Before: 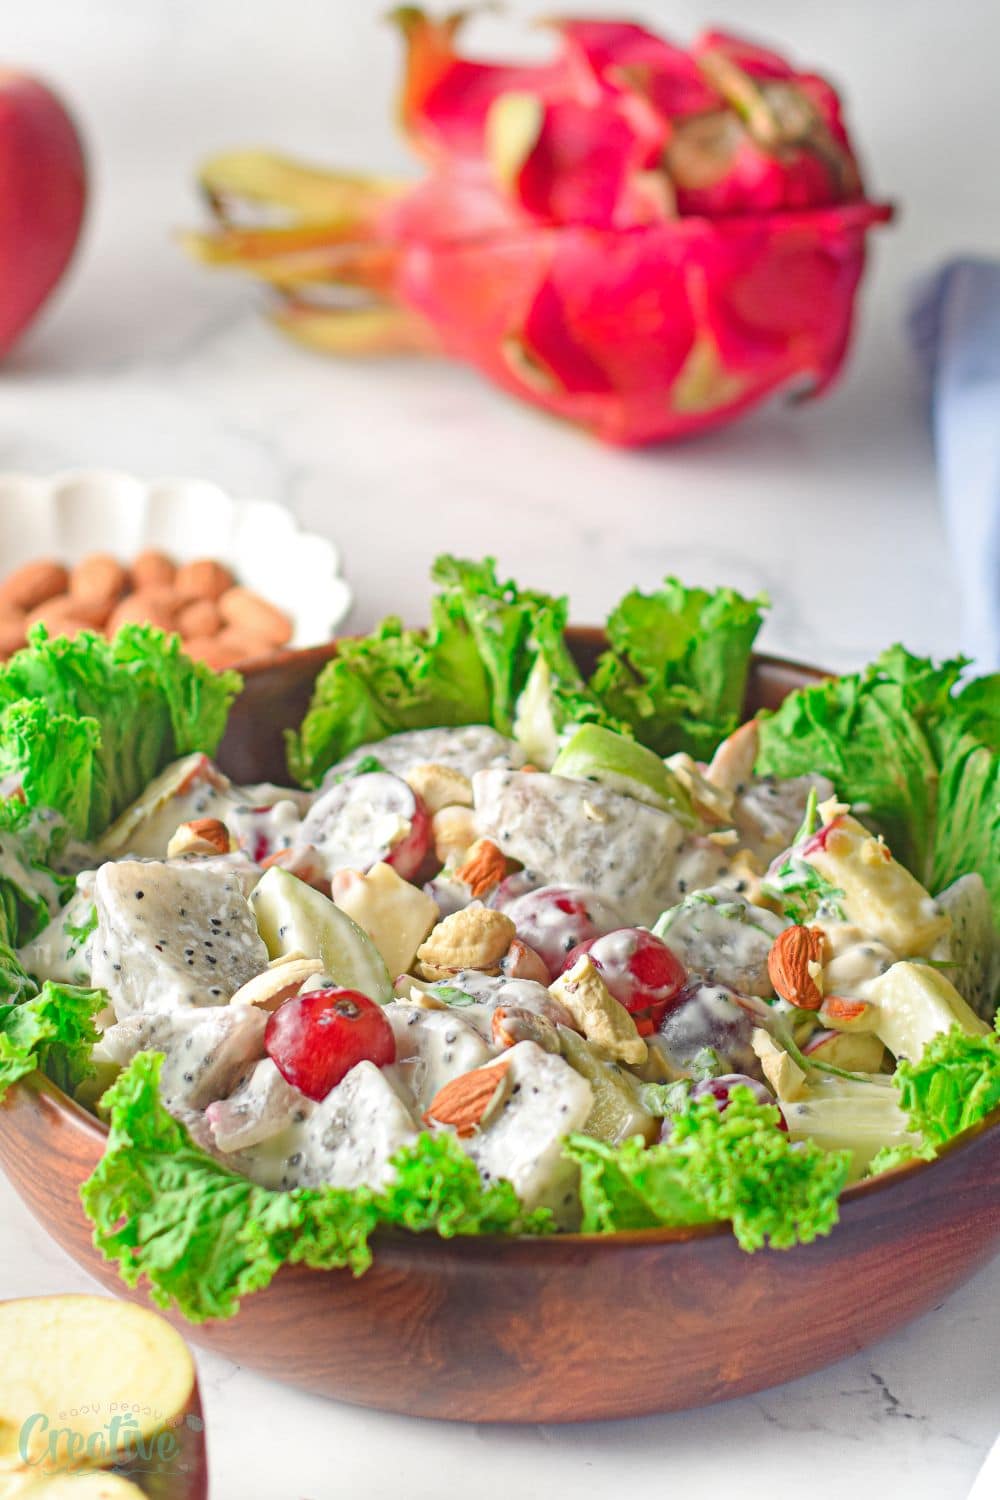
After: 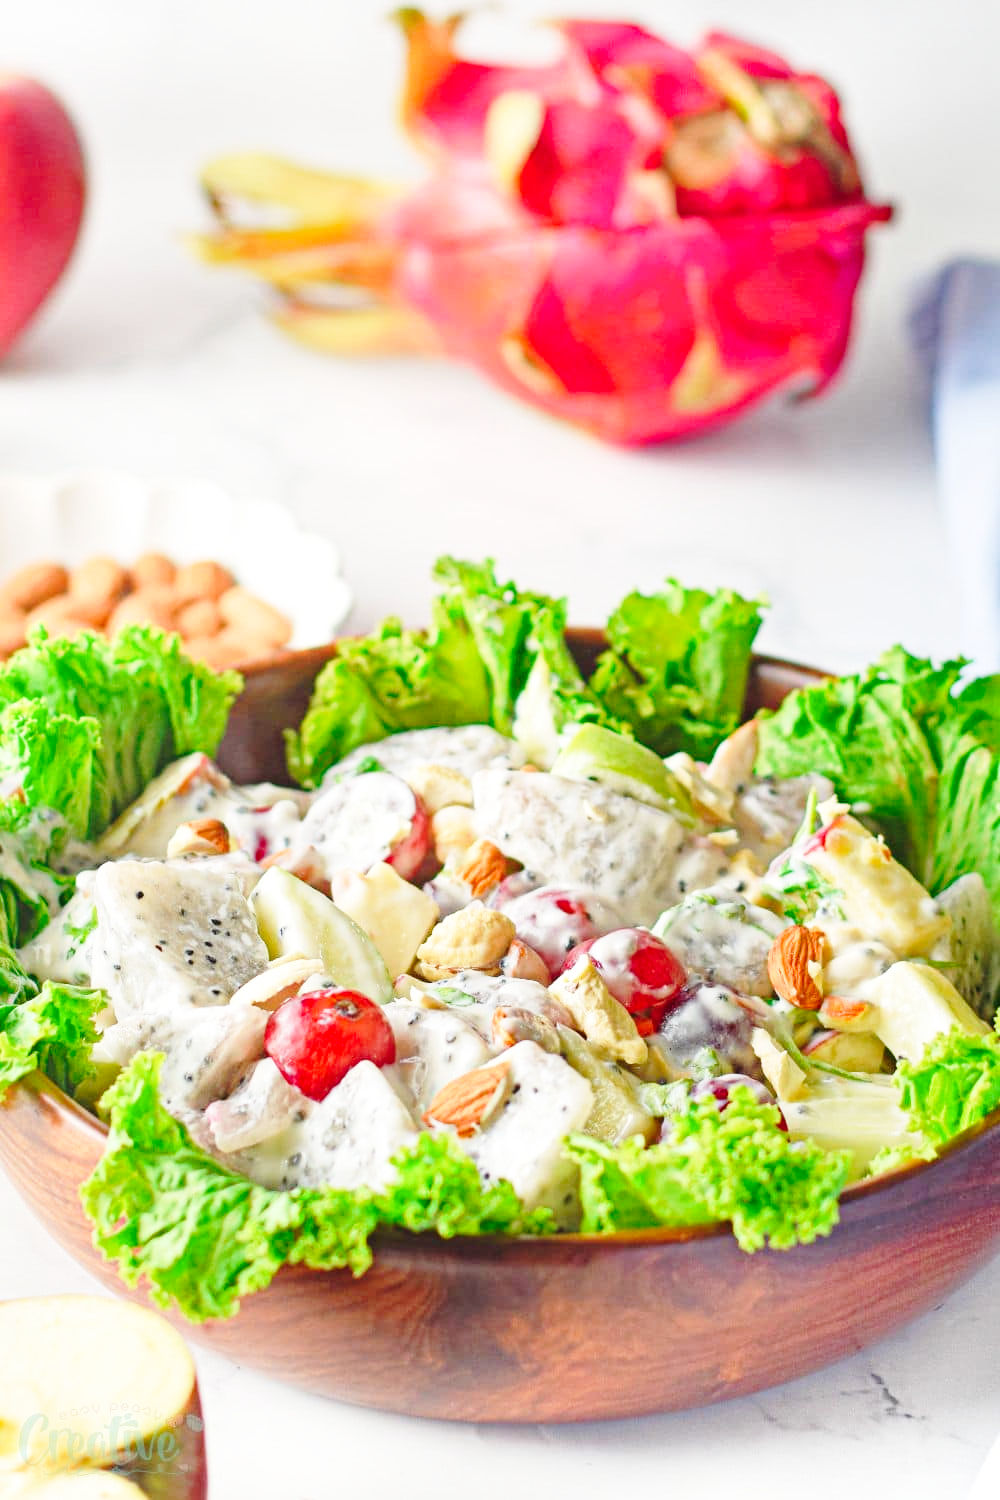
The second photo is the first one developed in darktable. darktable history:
exposure: black level correction 0.001, compensate highlight preservation false
base curve: curves: ch0 [(0, 0) (0.028, 0.03) (0.121, 0.232) (0.46, 0.748) (0.859, 0.968) (1, 1)], preserve colors none
